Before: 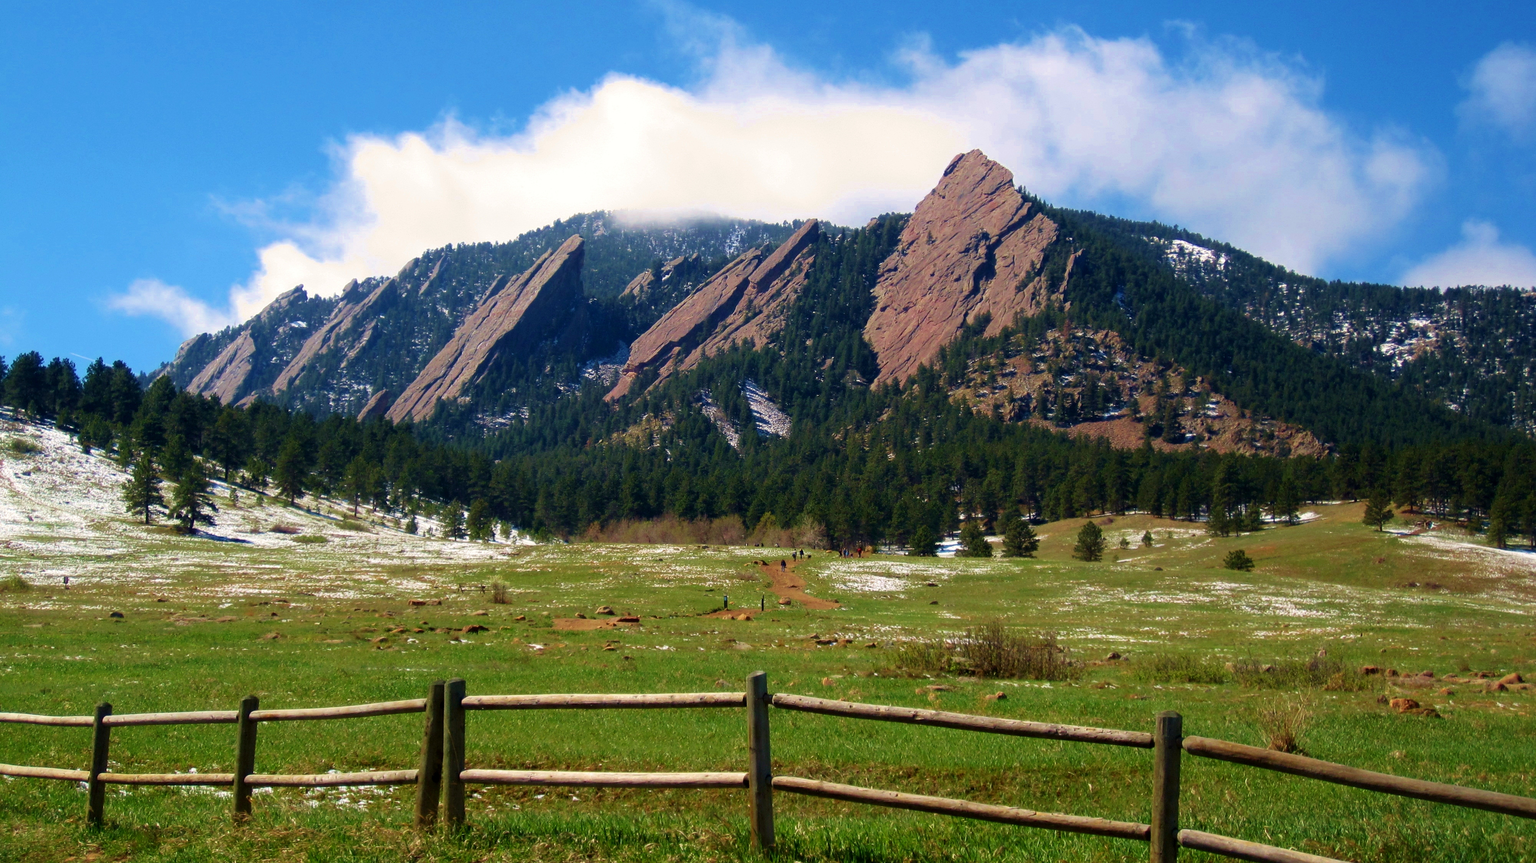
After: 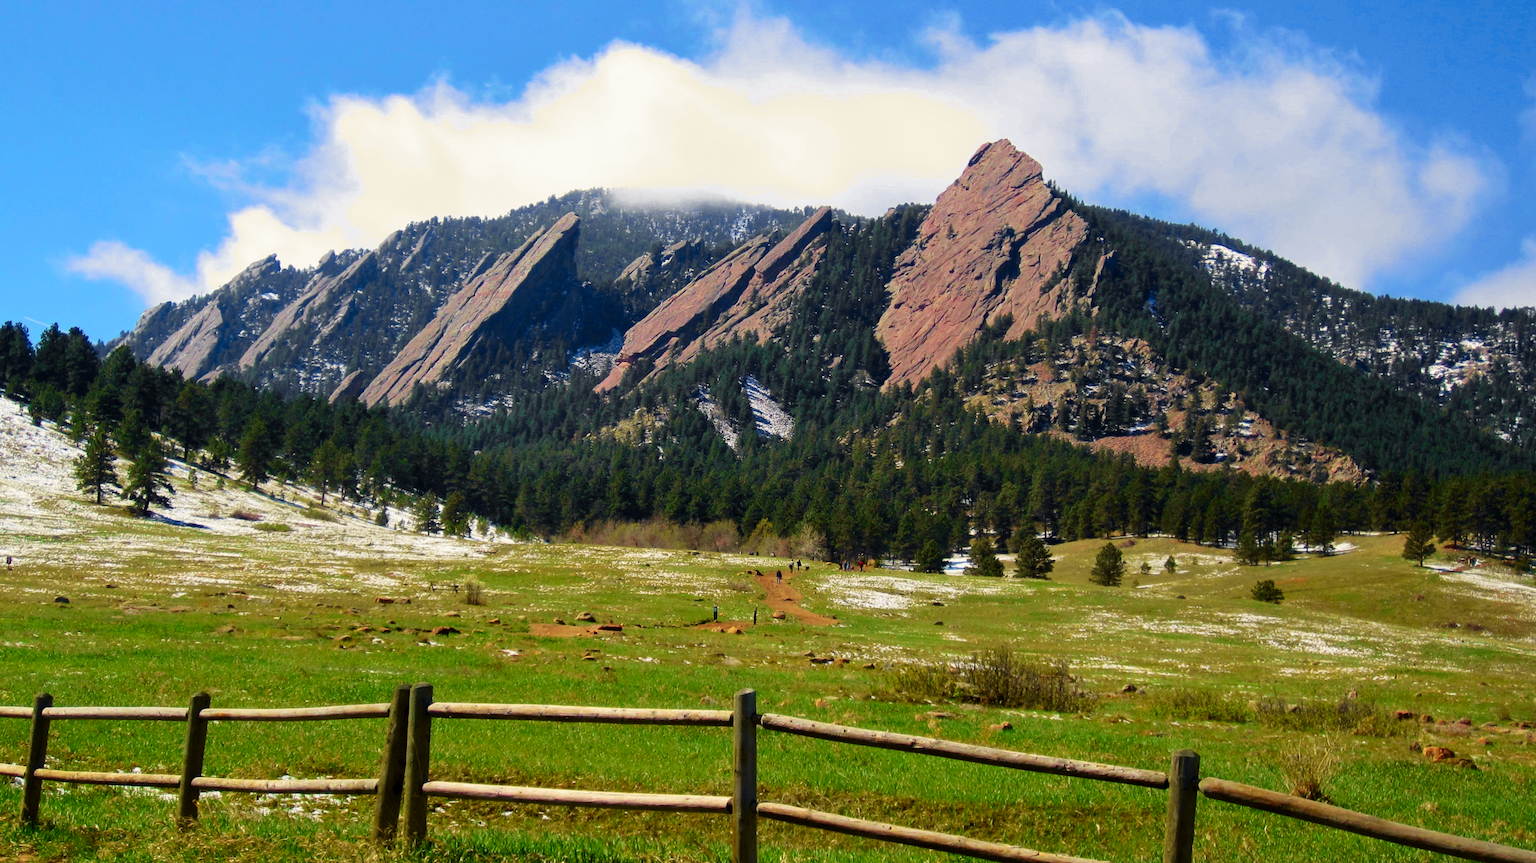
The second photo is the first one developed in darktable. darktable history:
crop and rotate: angle -2.38°
shadows and highlights: shadows 37.27, highlights -28.18, soften with gaussian
tone curve: curves: ch0 [(0, 0) (0.071, 0.058) (0.266, 0.268) (0.498, 0.542) (0.766, 0.807) (1, 0.983)]; ch1 [(0, 0) (0.346, 0.307) (0.408, 0.387) (0.463, 0.465) (0.482, 0.493) (0.502, 0.499) (0.517, 0.505) (0.55, 0.554) (0.597, 0.61) (0.651, 0.698) (1, 1)]; ch2 [(0, 0) (0.346, 0.34) (0.434, 0.46) (0.485, 0.494) (0.5, 0.498) (0.509, 0.517) (0.526, 0.539) (0.583, 0.603) (0.625, 0.659) (1, 1)], color space Lab, independent channels, preserve colors none
